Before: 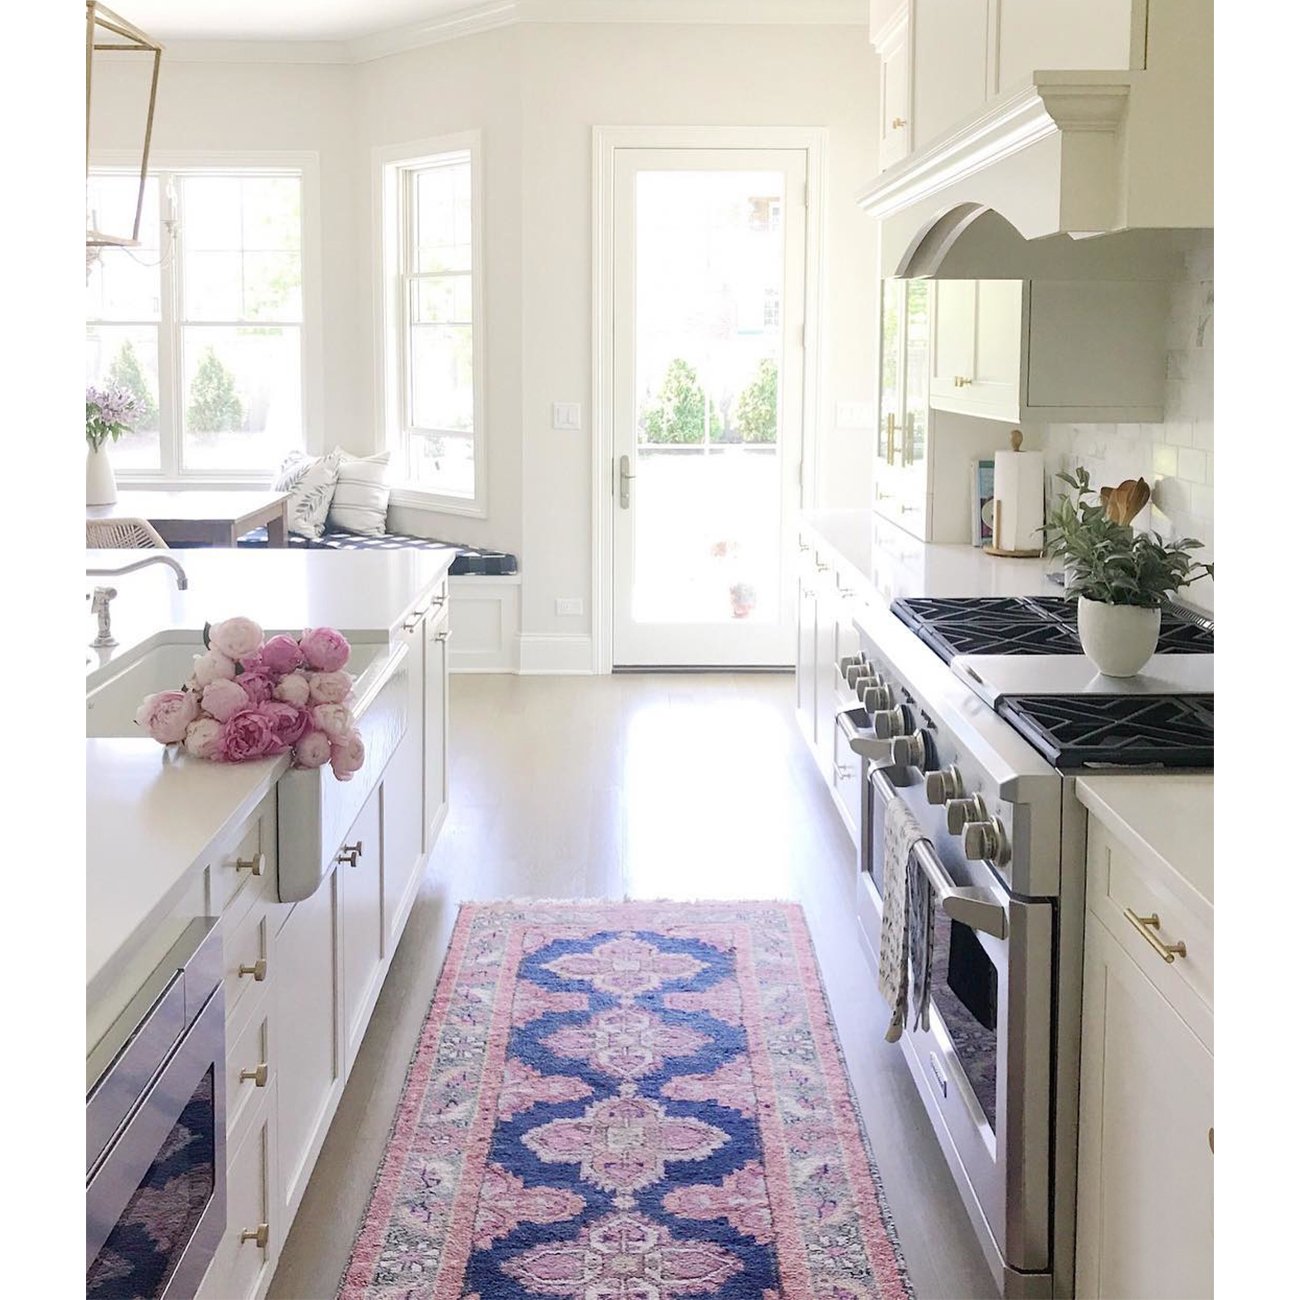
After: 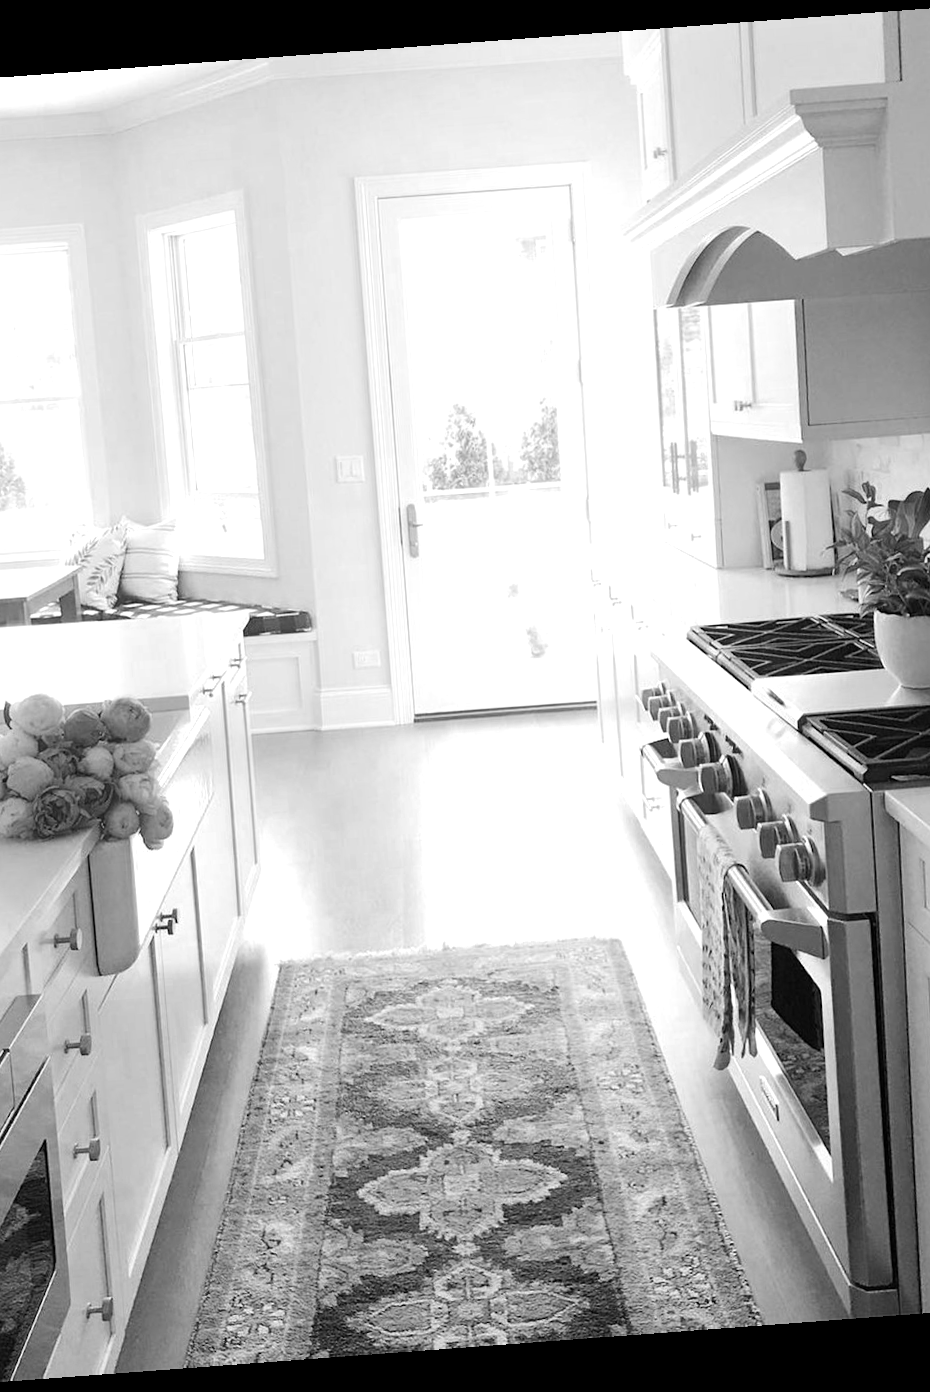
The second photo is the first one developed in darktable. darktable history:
rotate and perspective: rotation -4.25°, automatic cropping off
crop and rotate: left 17.732%, right 15.423%
tone equalizer: -8 EV -0.417 EV, -7 EV -0.389 EV, -6 EV -0.333 EV, -5 EV -0.222 EV, -3 EV 0.222 EV, -2 EV 0.333 EV, -1 EV 0.389 EV, +0 EV 0.417 EV, edges refinement/feathering 500, mask exposure compensation -1.57 EV, preserve details no
color correction: highlights b* 3
color zones: curves: ch0 [(0, 0.299) (0.25, 0.383) (0.456, 0.352) (0.736, 0.571)]; ch1 [(0, 0.63) (0.151, 0.568) (0.254, 0.416) (0.47, 0.558) (0.732, 0.37) (0.909, 0.492)]; ch2 [(0.004, 0.604) (0.158, 0.443) (0.257, 0.403) (0.761, 0.468)]
monochrome: on, module defaults
